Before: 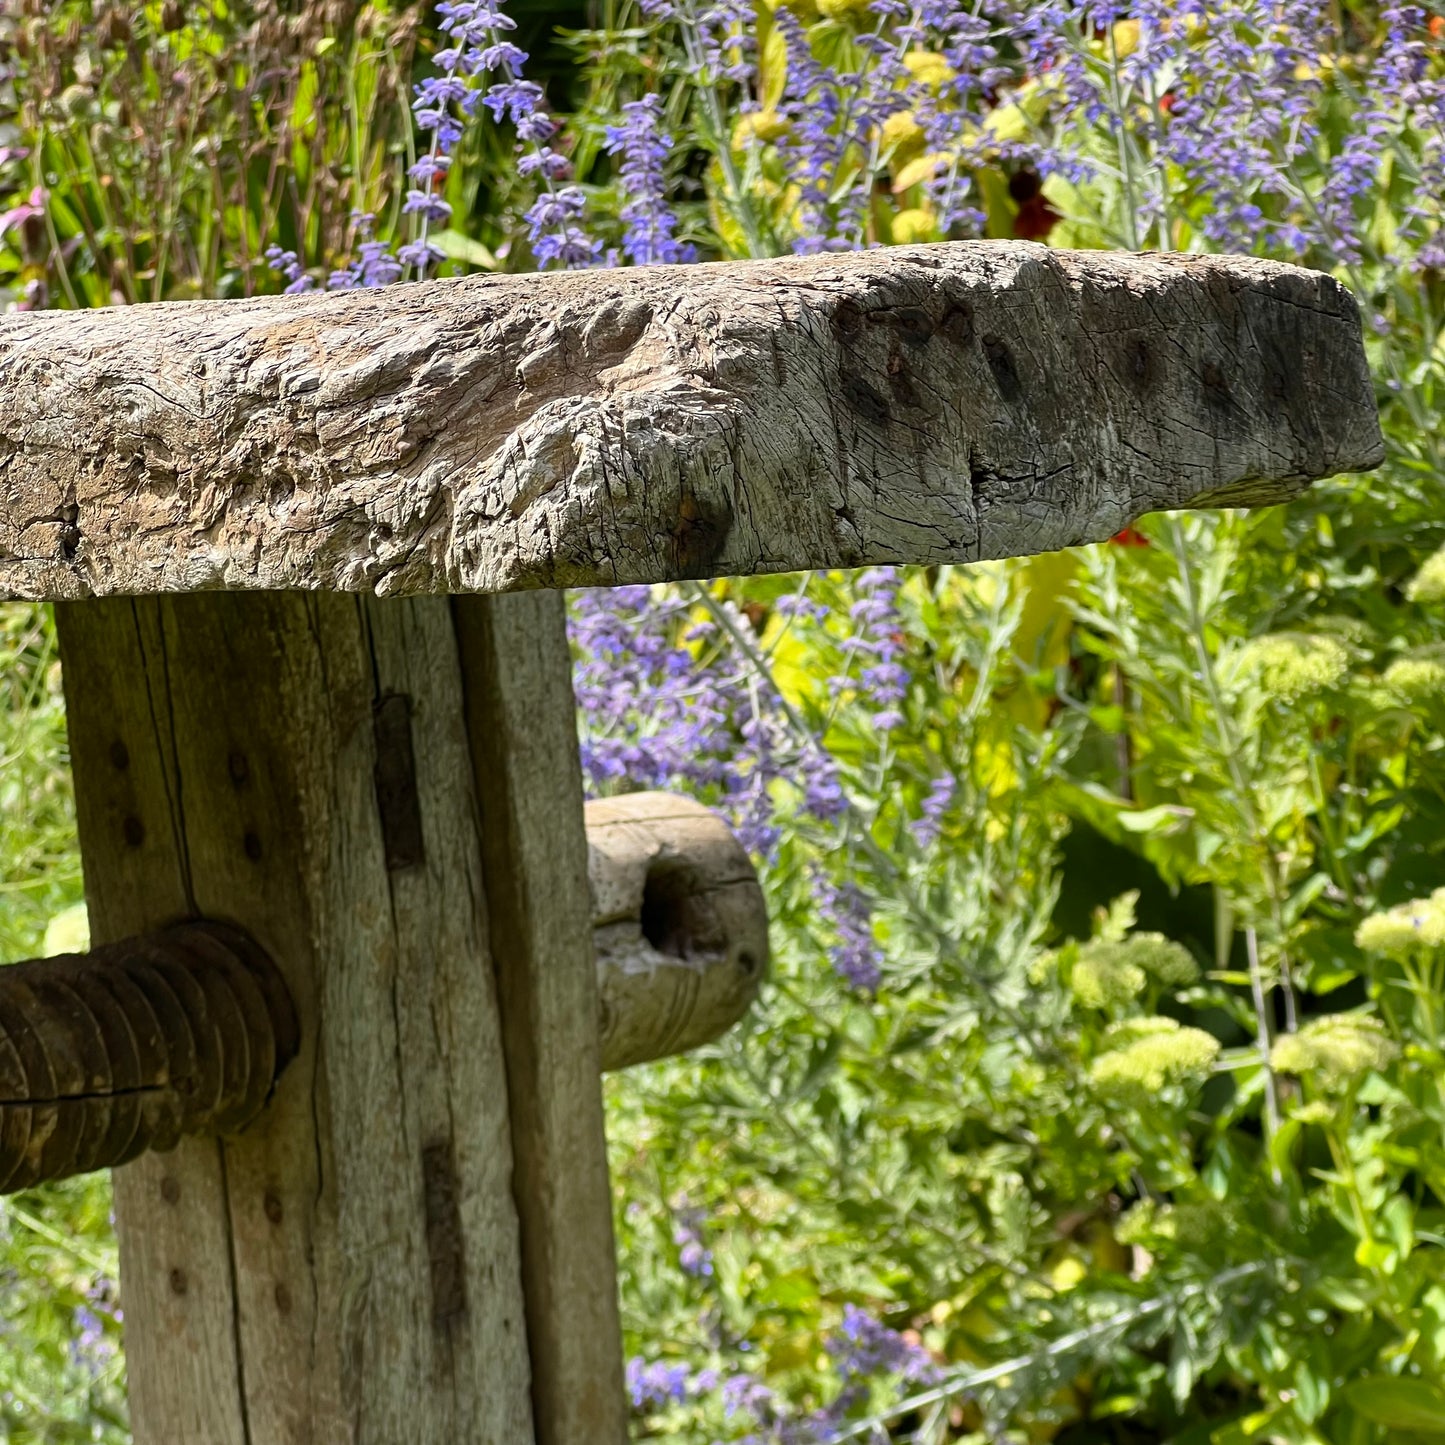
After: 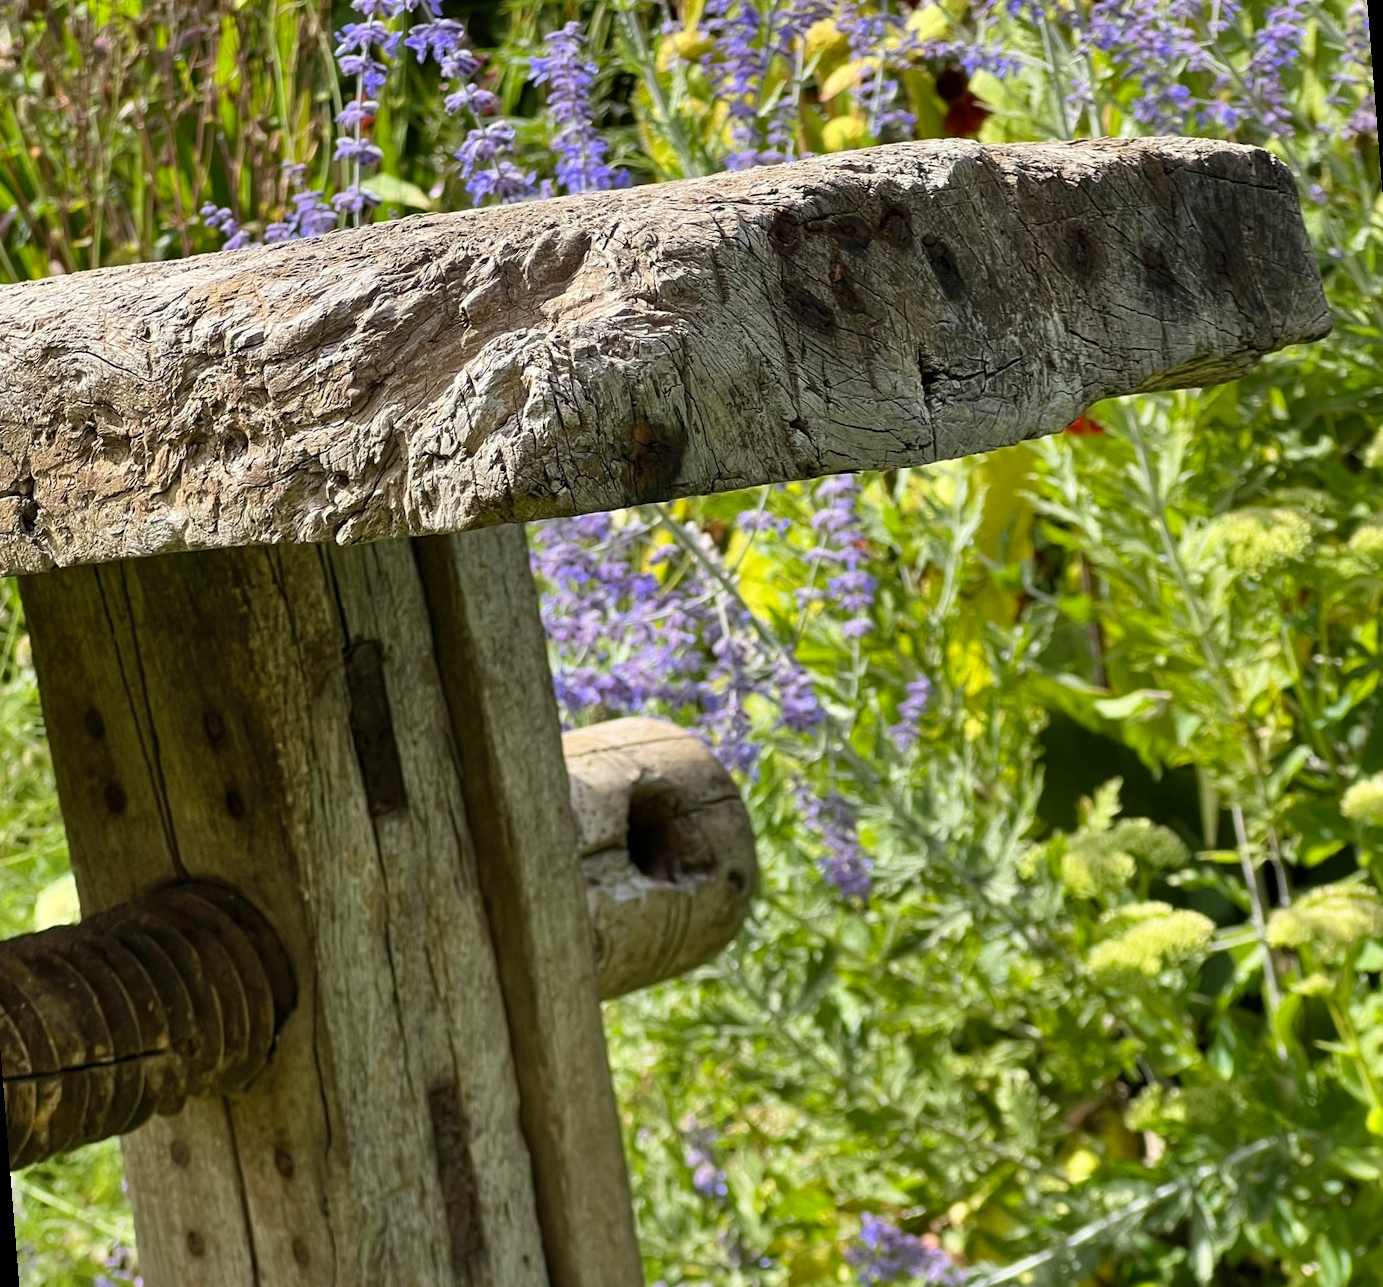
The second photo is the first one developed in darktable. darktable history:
rotate and perspective: rotation -4.57°, crop left 0.054, crop right 0.944, crop top 0.087, crop bottom 0.914
exposure: compensate highlight preservation false
shadows and highlights: soften with gaussian
